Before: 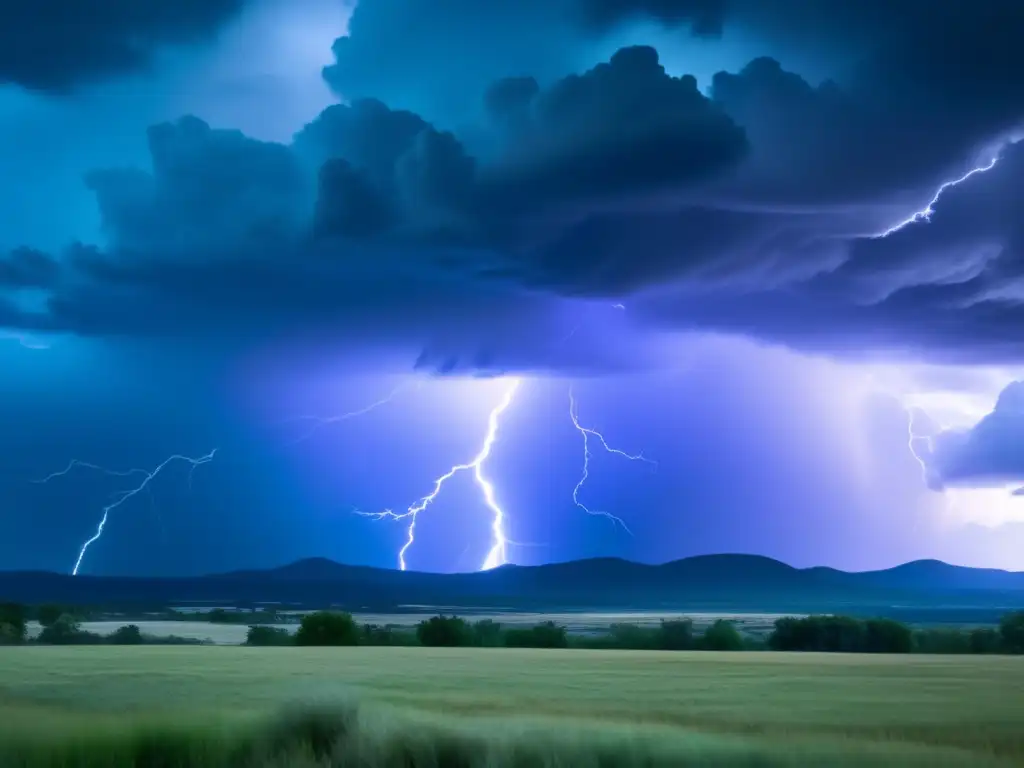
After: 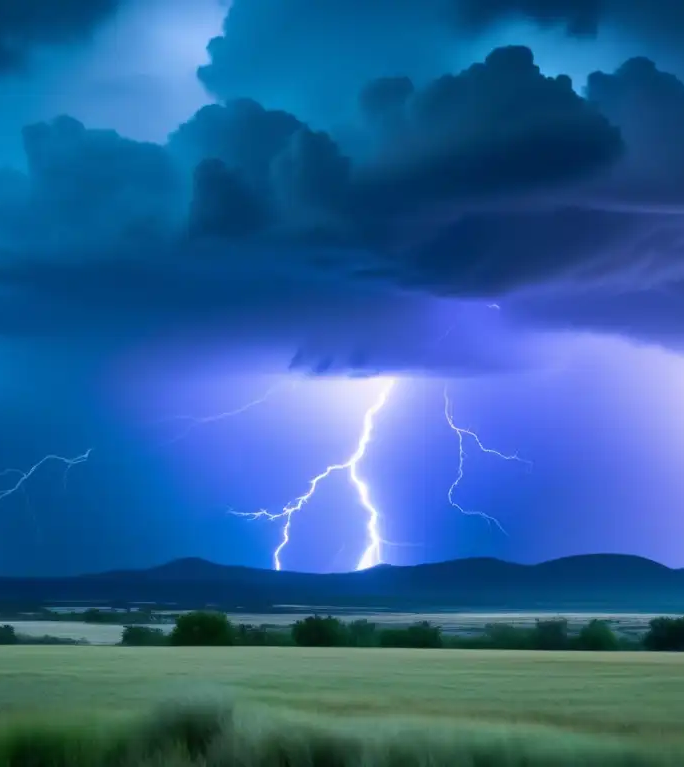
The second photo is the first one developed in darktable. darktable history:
crop and rotate: left 12.253%, right 20.923%
